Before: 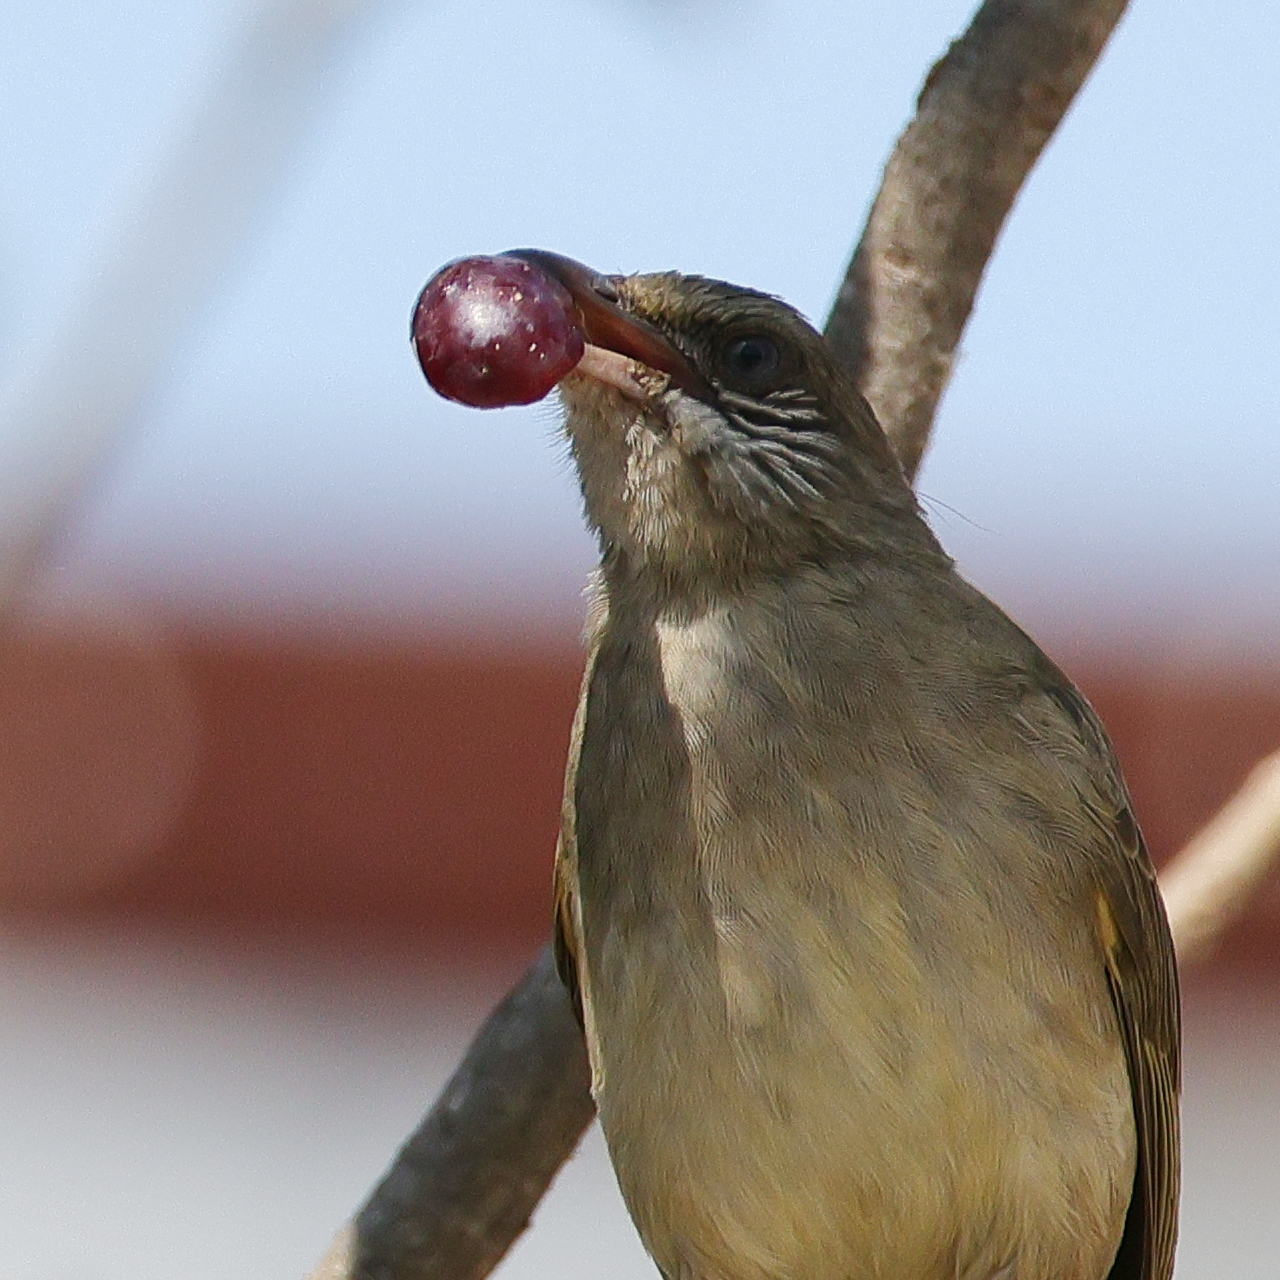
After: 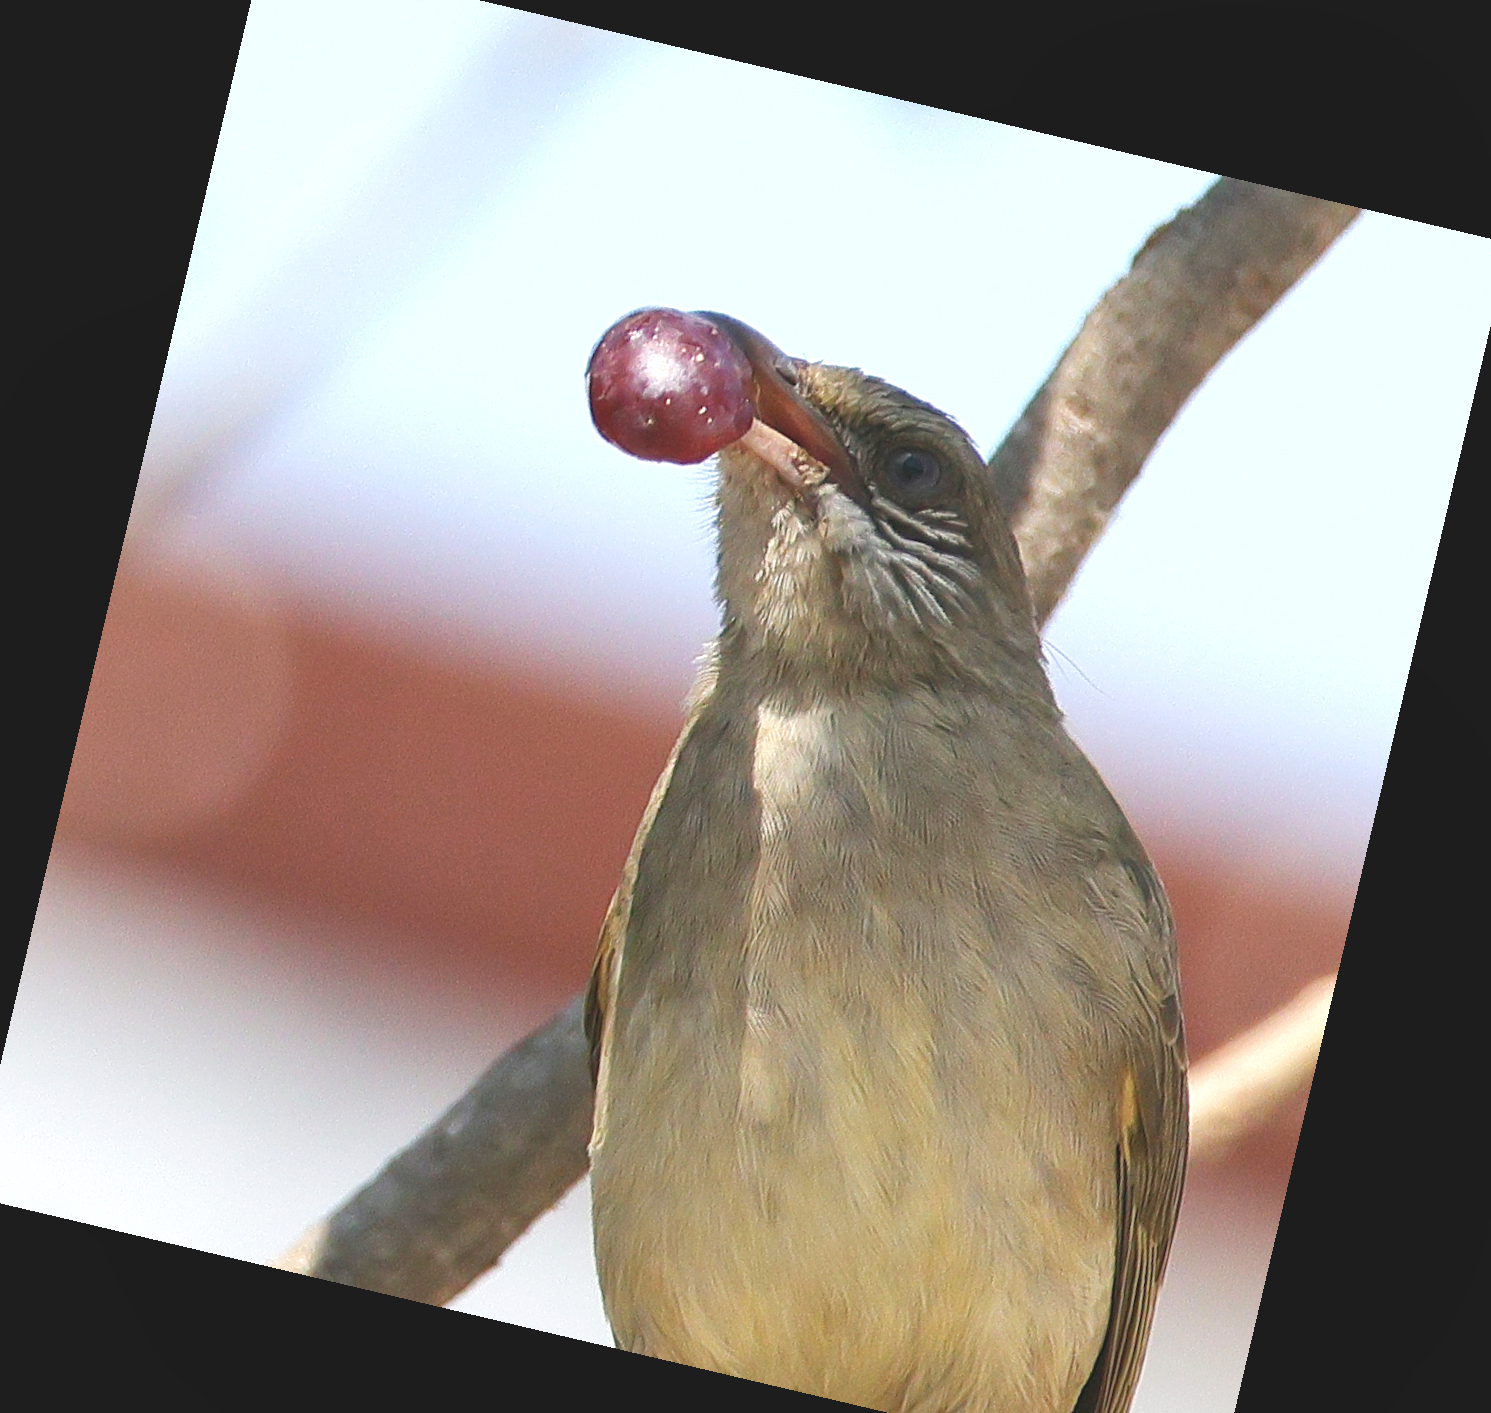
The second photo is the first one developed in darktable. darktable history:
crop: left 1.964%, top 3.251%, right 1.122%, bottom 4.933%
rotate and perspective: rotation 13.27°, automatic cropping off
shadows and highlights: shadows 25, highlights -25
exposure: exposure 0.935 EV, compensate highlight preservation false
sharpen: radius 2.883, amount 0.868, threshold 47.523
contrast brightness saturation: contrast -0.15, brightness 0.05, saturation -0.12
